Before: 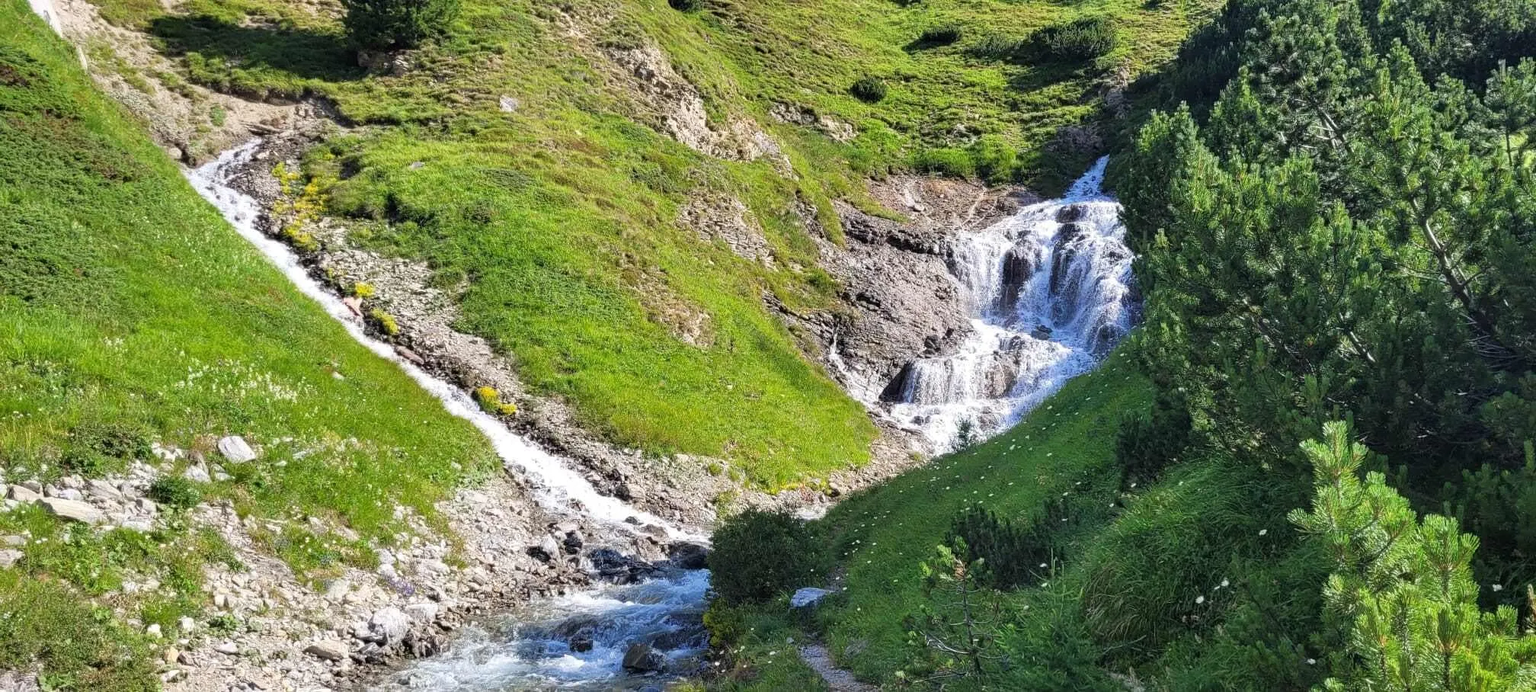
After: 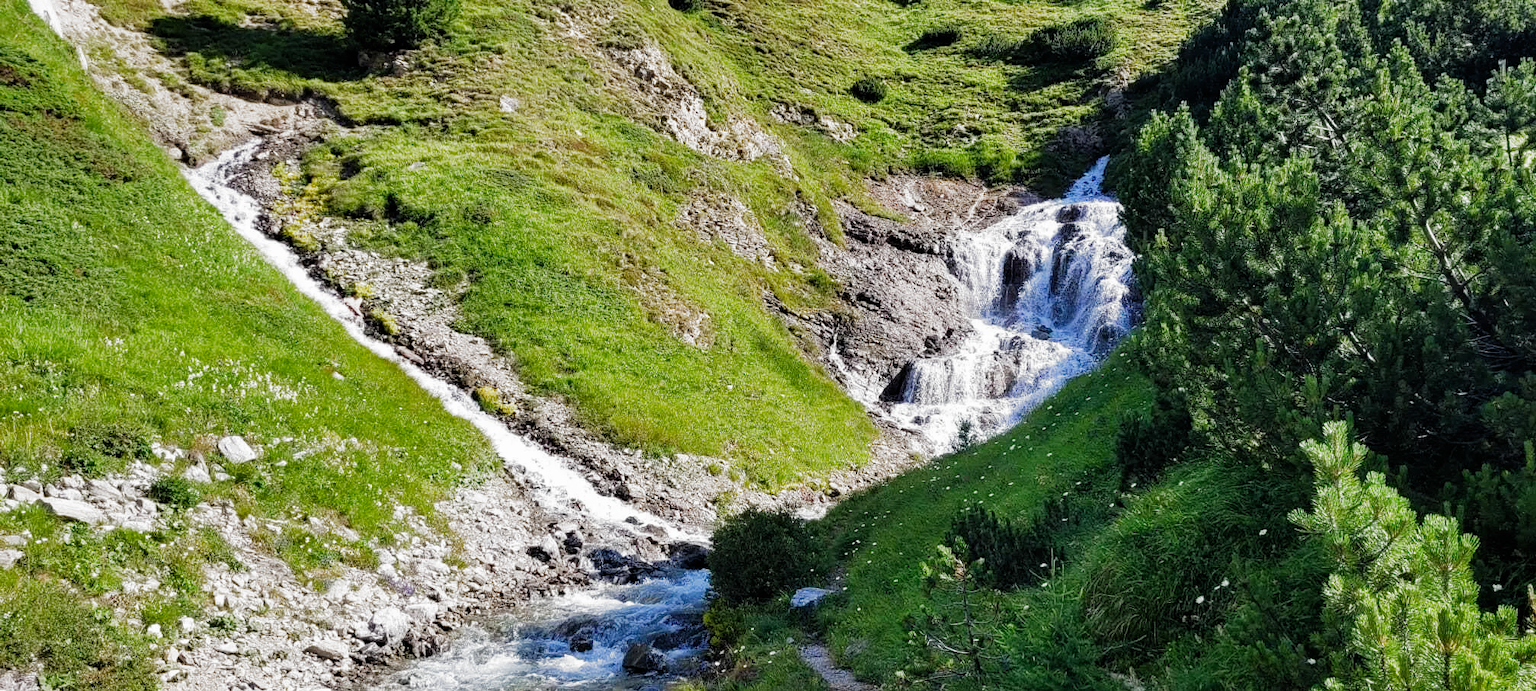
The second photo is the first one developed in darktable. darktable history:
exposure: black level correction 0.002, compensate exposure bias true, compensate highlight preservation false
filmic rgb: black relative exposure -8.01 EV, white relative exposure 2.47 EV, hardness 6.41, add noise in highlights 0.001, preserve chrominance no, color science v3 (2019), use custom middle-gray values true, contrast in highlights soft
